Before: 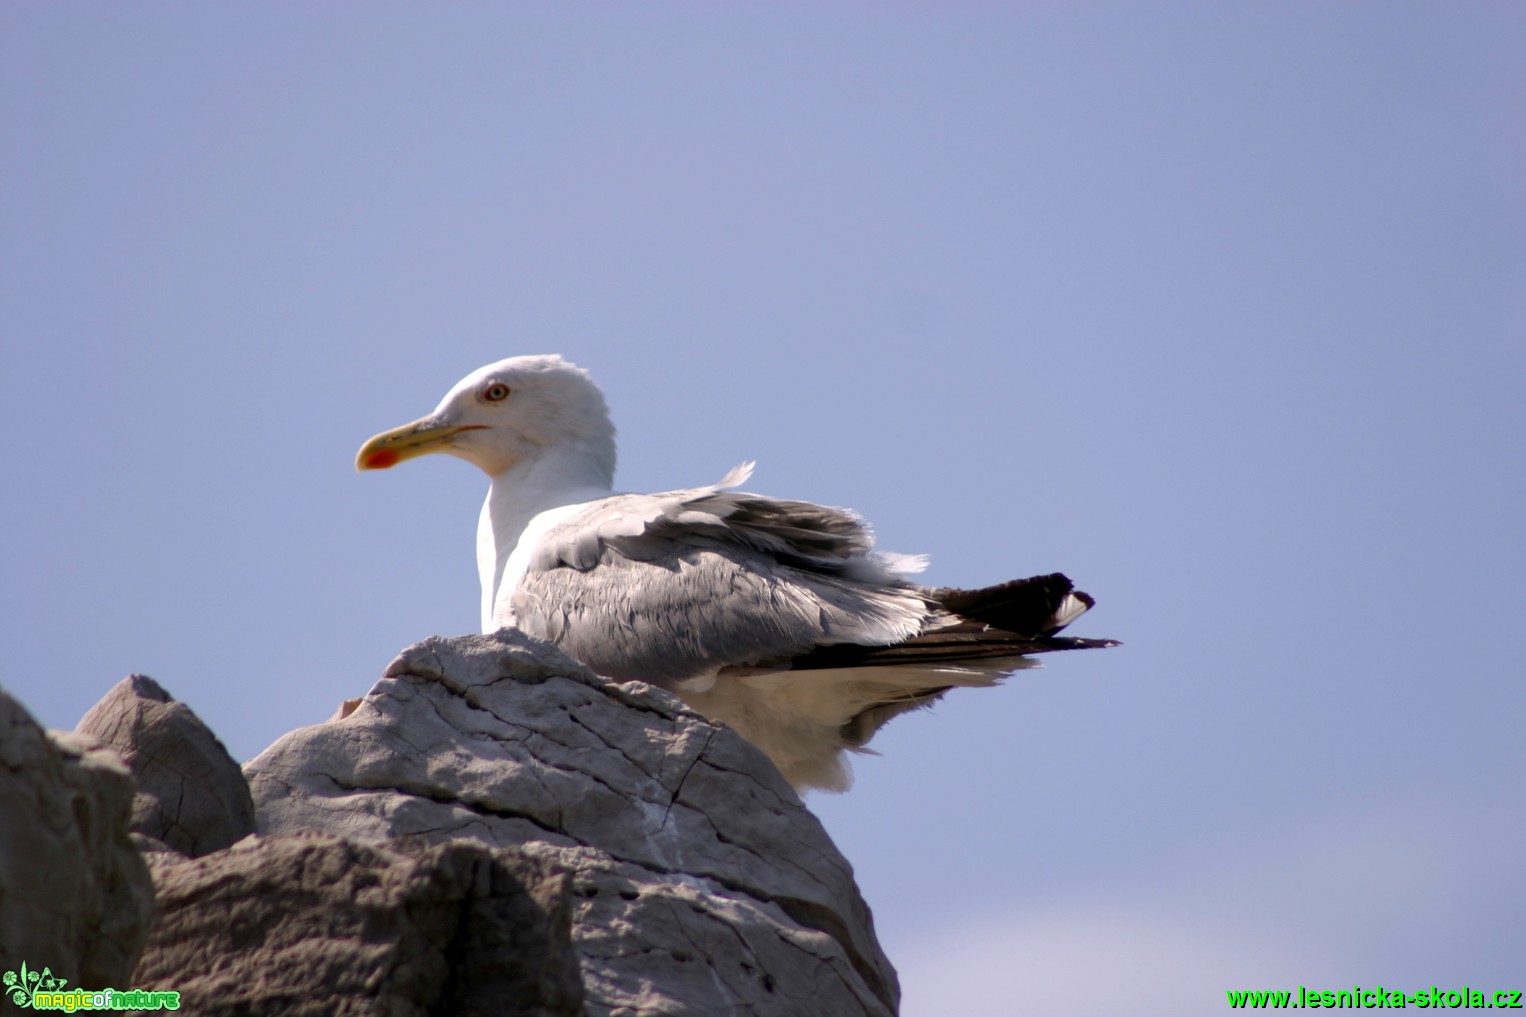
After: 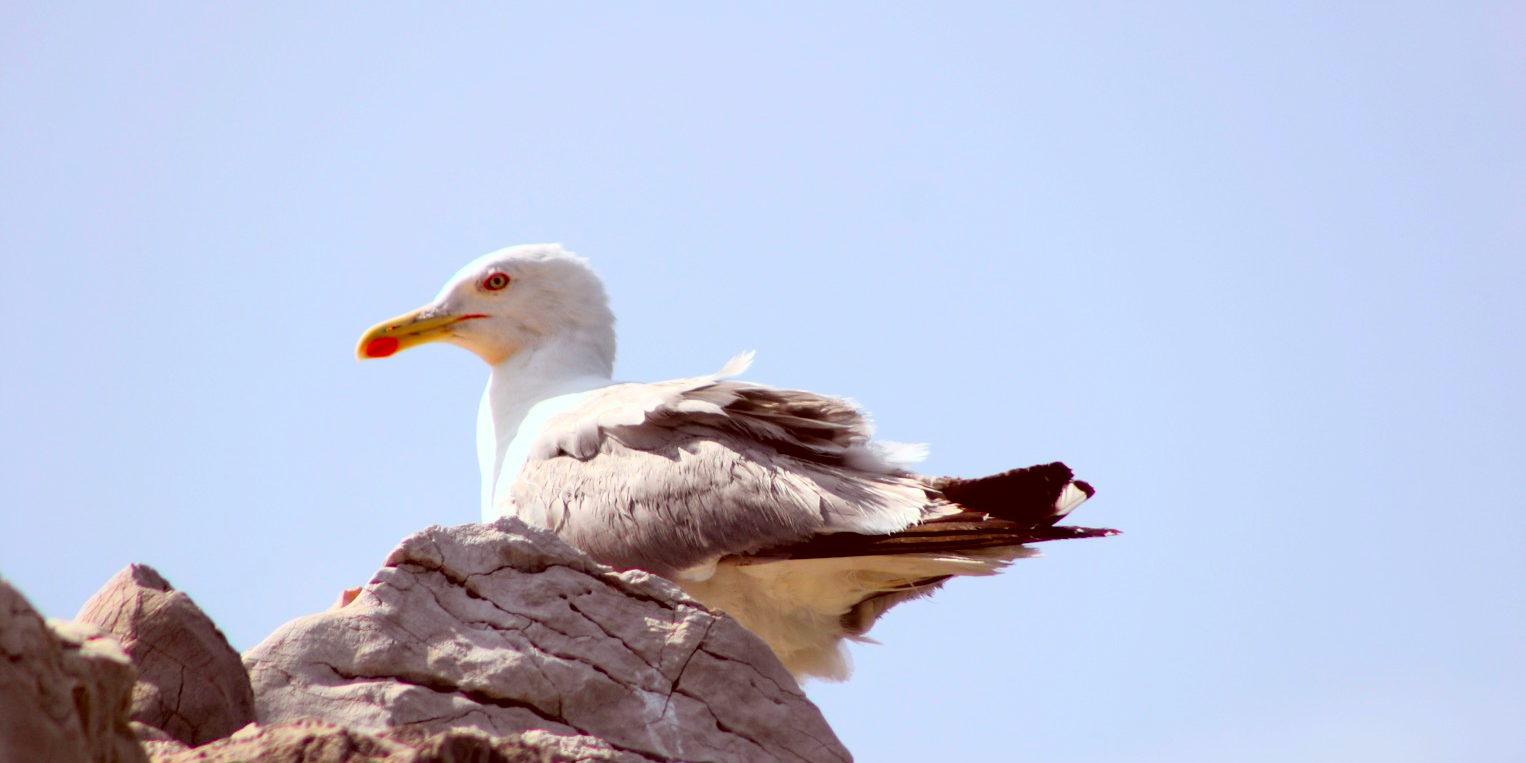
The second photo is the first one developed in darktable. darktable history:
color correction: highlights a* -7.11, highlights b* -0.179, shadows a* 20.37, shadows b* 11.44
exposure: exposure 0.347 EV, compensate exposure bias true, compensate highlight preservation false
tone curve: curves: ch0 [(0, 0.005) (0.103, 0.097) (0.18, 0.22) (0.378, 0.482) (0.504, 0.631) (0.663, 0.801) (0.834, 0.914) (1, 0.971)]; ch1 [(0, 0) (0.172, 0.123) (0.324, 0.253) (0.396, 0.388) (0.478, 0.461) (0.499, 0.498) (0.522, 0.528) (0.604, 0.692) (0.704, 0.818) (1, 1)]; ch2 [(0, 0) (0.411, 0.424) (0.496, 0.5) (0.515, 0.519) (0.555, 0.585) (0.628, 0.703) (1, 1)], color space Lab, independent channels, preserve colors none
crop: top 11.012%, bottom 13.882%
